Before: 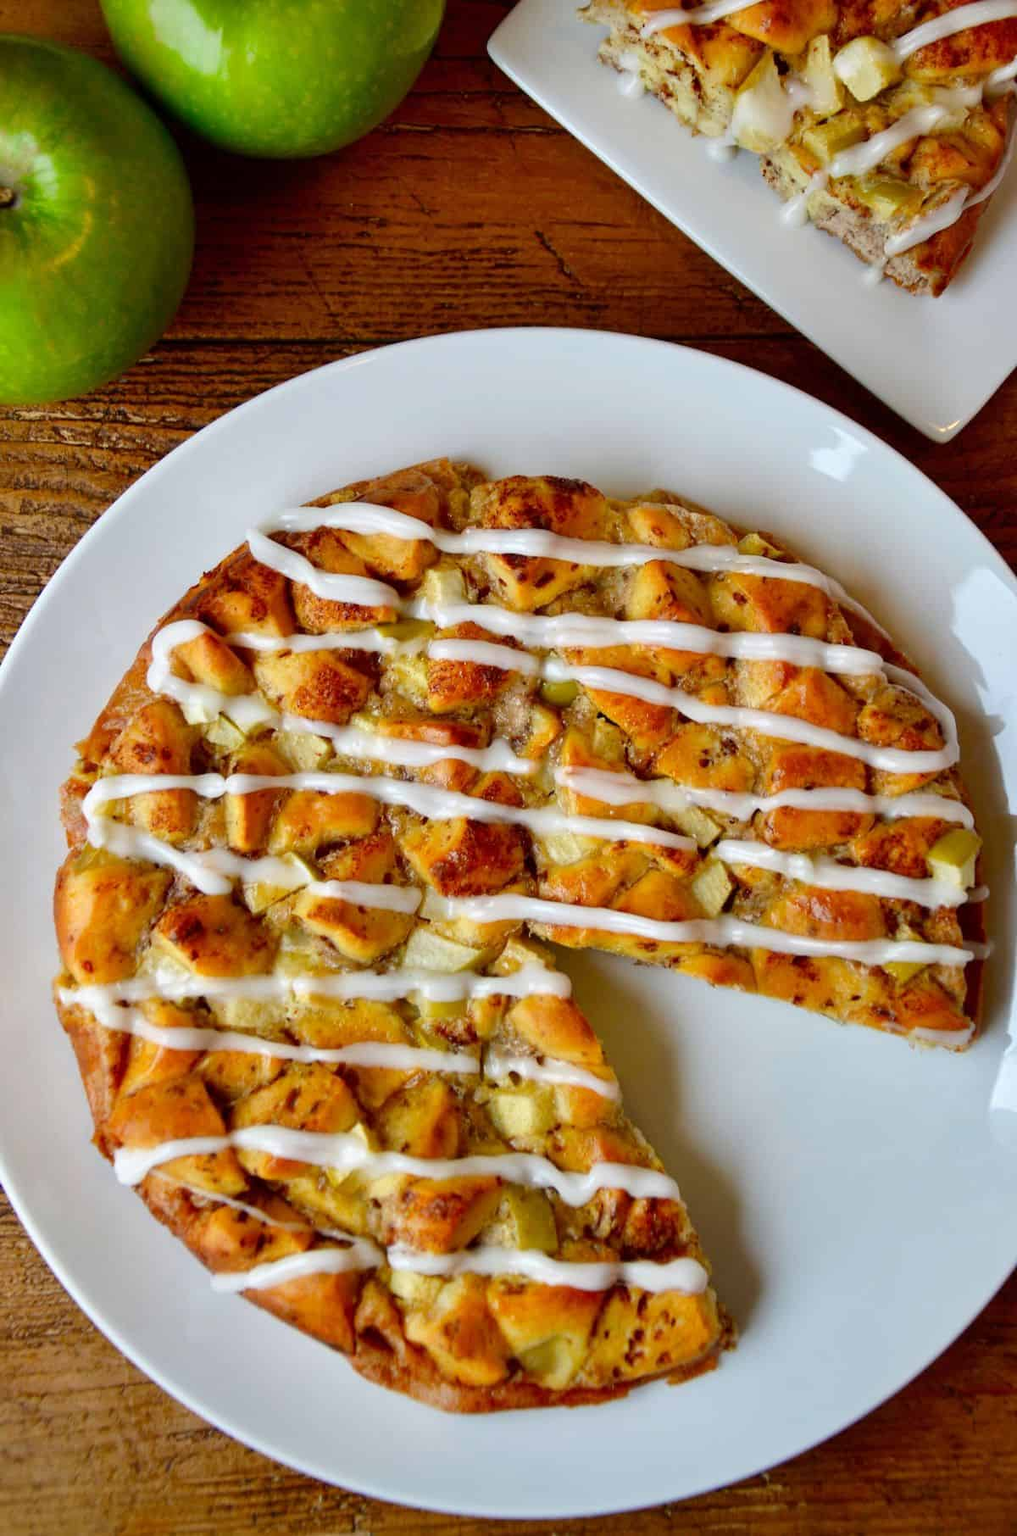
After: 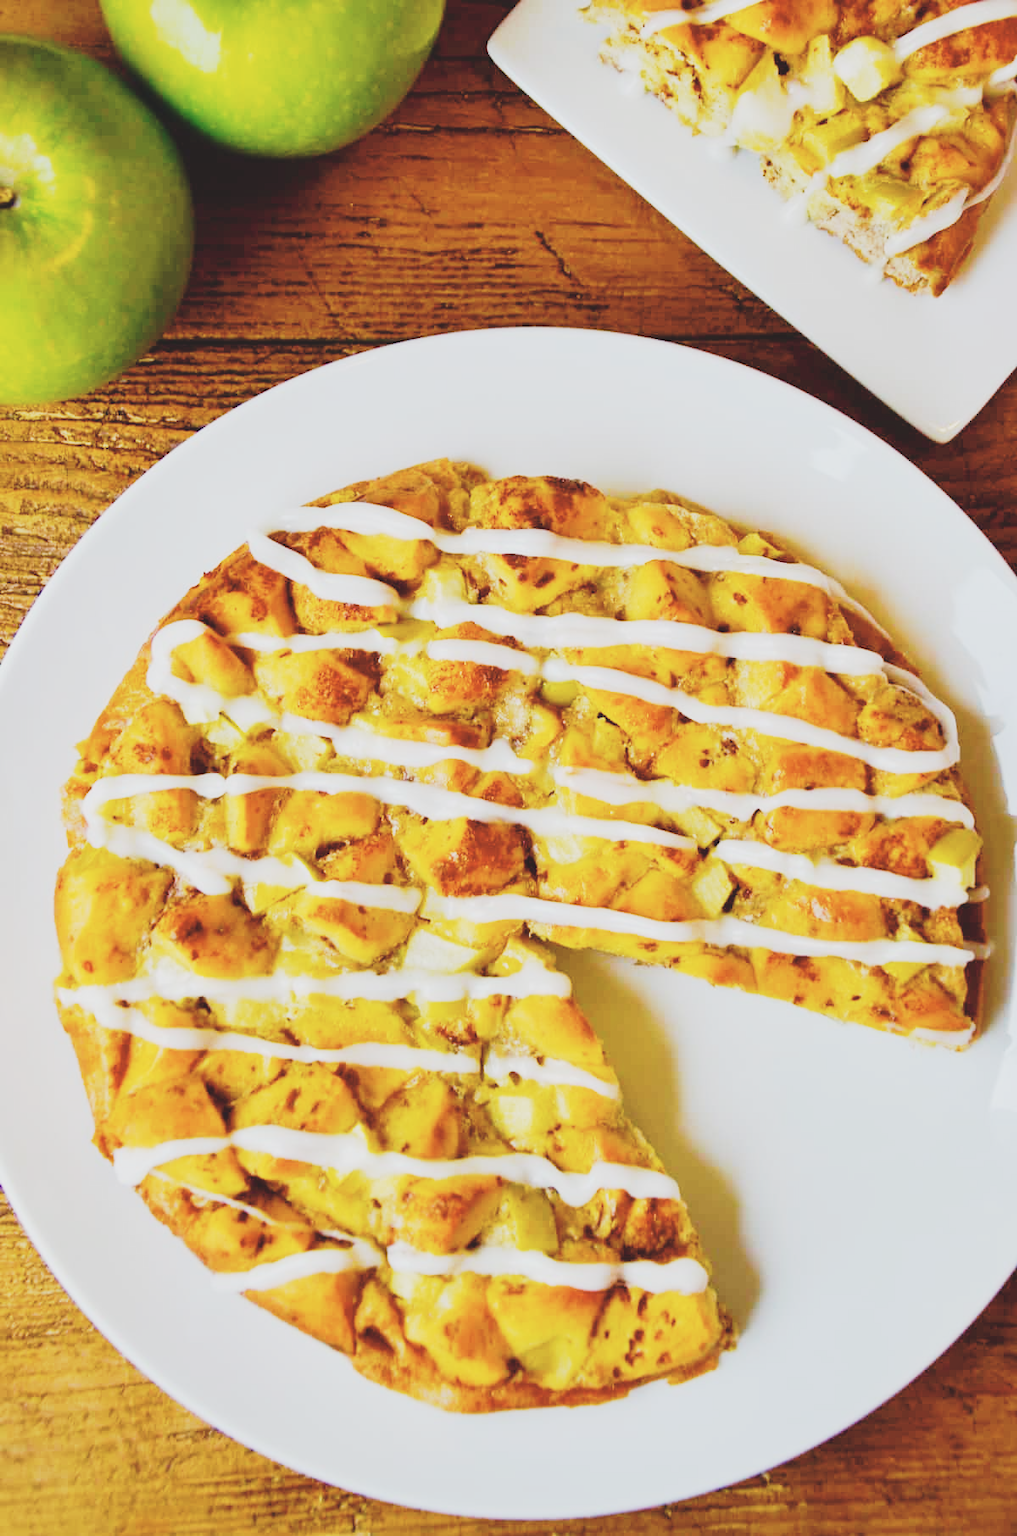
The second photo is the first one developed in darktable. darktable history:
exposure: black level correction 0, exposure 0.694 EV, compensate highlight preservation false
tone equalizer: -8 EV -0.388 EV, -7 EV -0.385 EV, -6 EV -0.321 EV, -5 EV -0.252 EV, -3 EV 0.188 EV, -2 EV 0.362 EV, -1 EV 0.367 EV, +0 EV 0.391 EV
color balance rgb: perceptual saturation grading › global saturation 29.768%, global vibrance 41.162%
base curve: curves: ch0 [(0, 0) (0.028, 0.03) (0.121, 0.232) (0.46, 0.748) (0.859, 0.968) (1, 1)], preserve colors none
contrast brightness saturation: contrast -0.264, saturation -0.435
